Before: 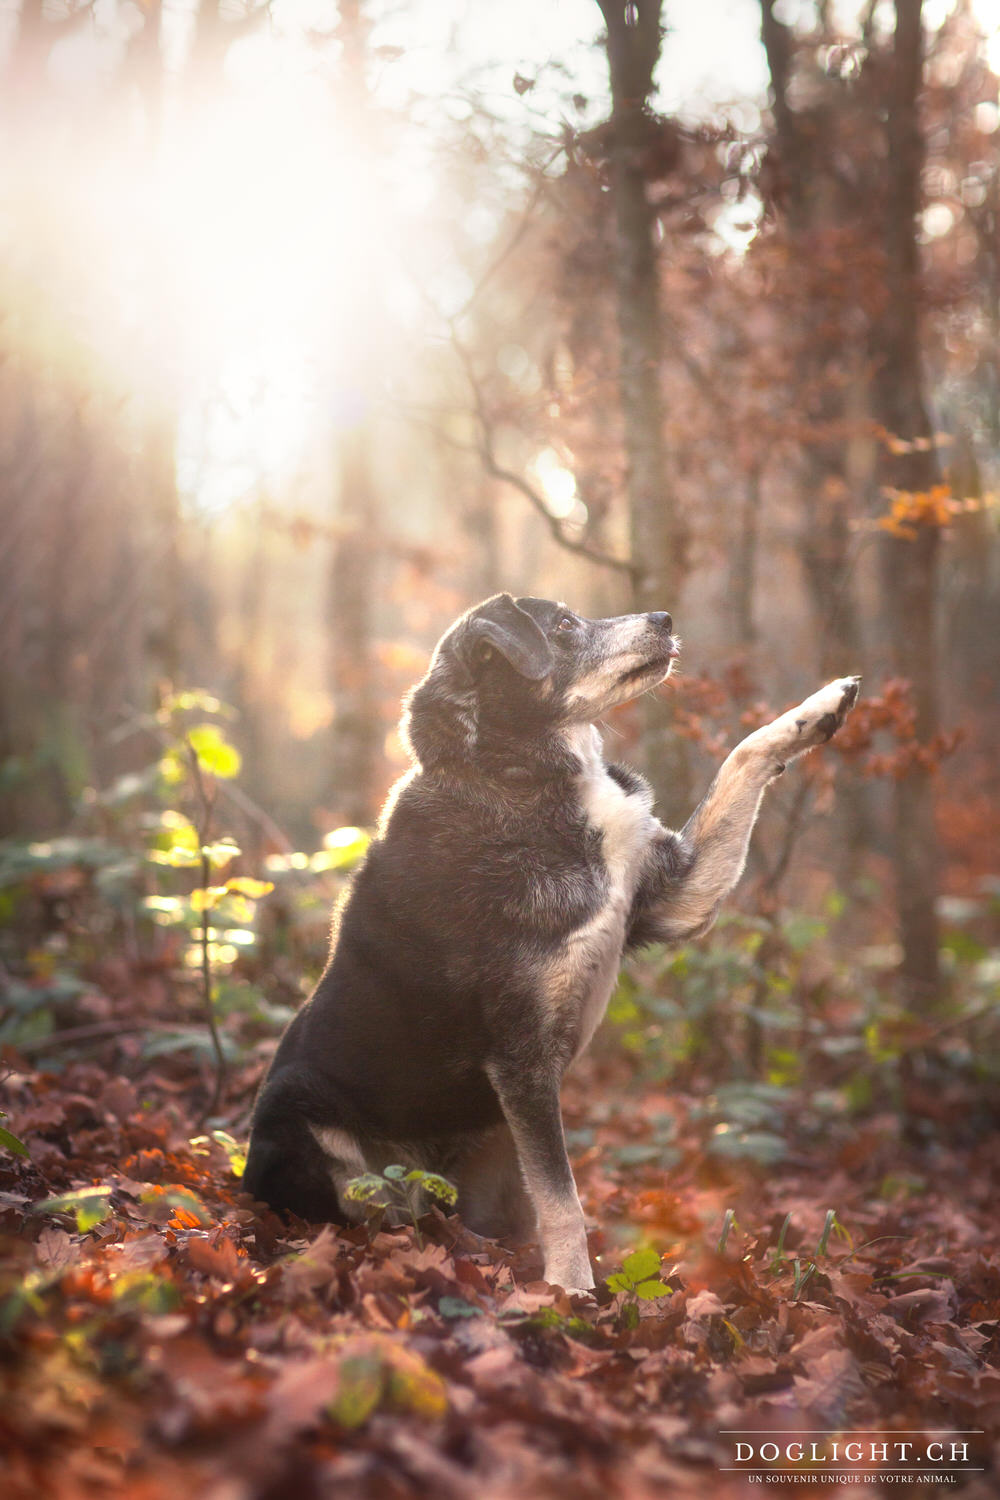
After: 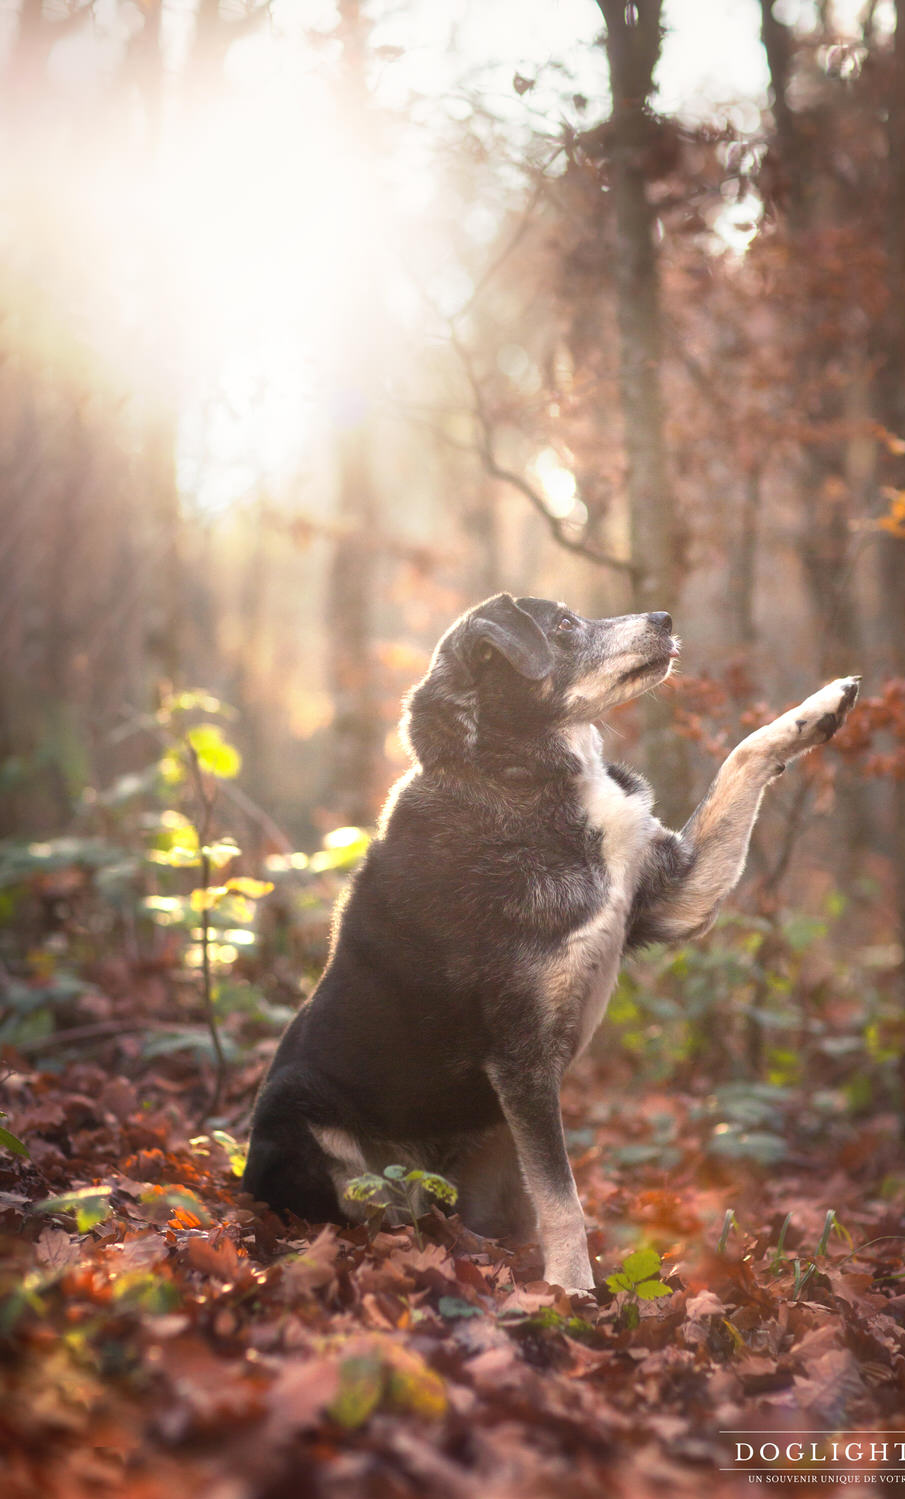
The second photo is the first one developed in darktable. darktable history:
crop: right 9.483%, bottom 0.047%
